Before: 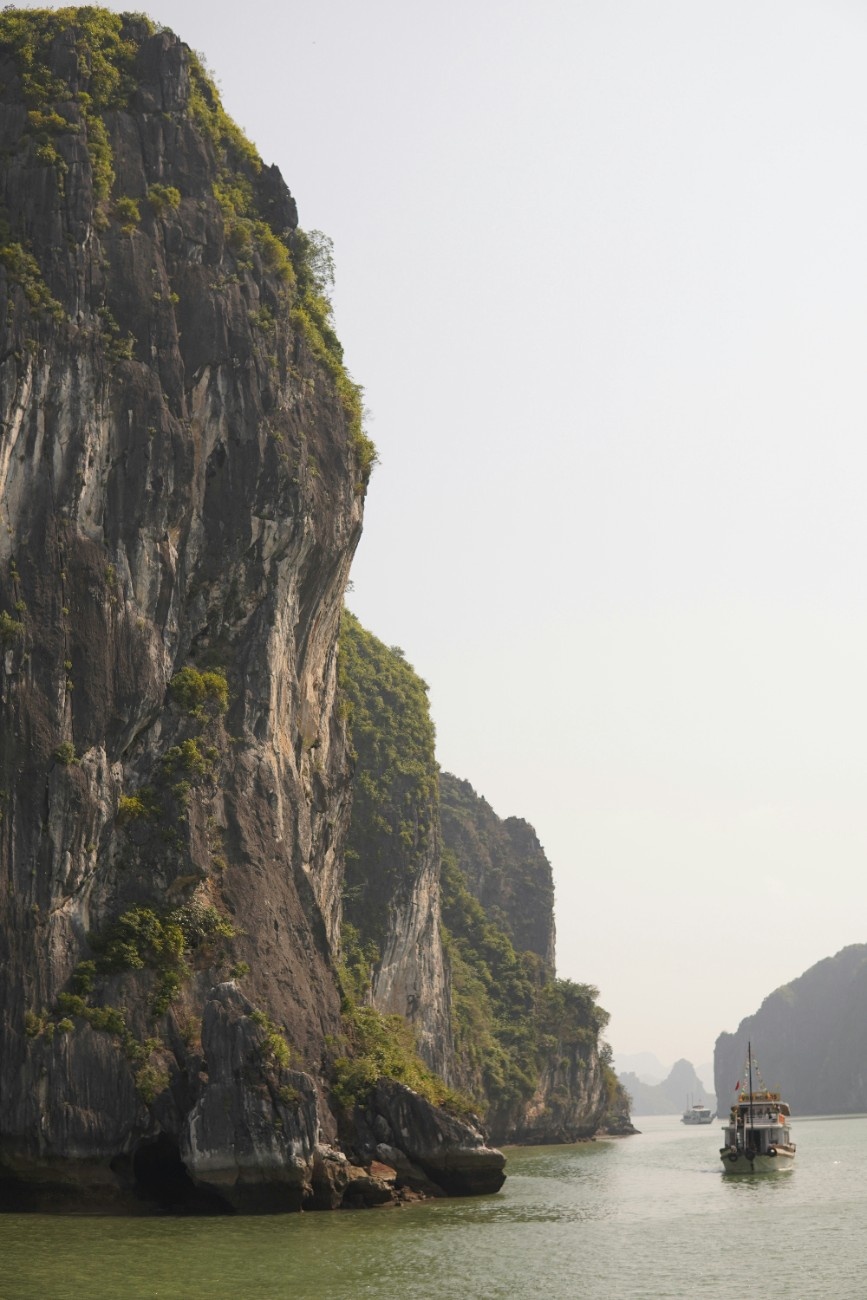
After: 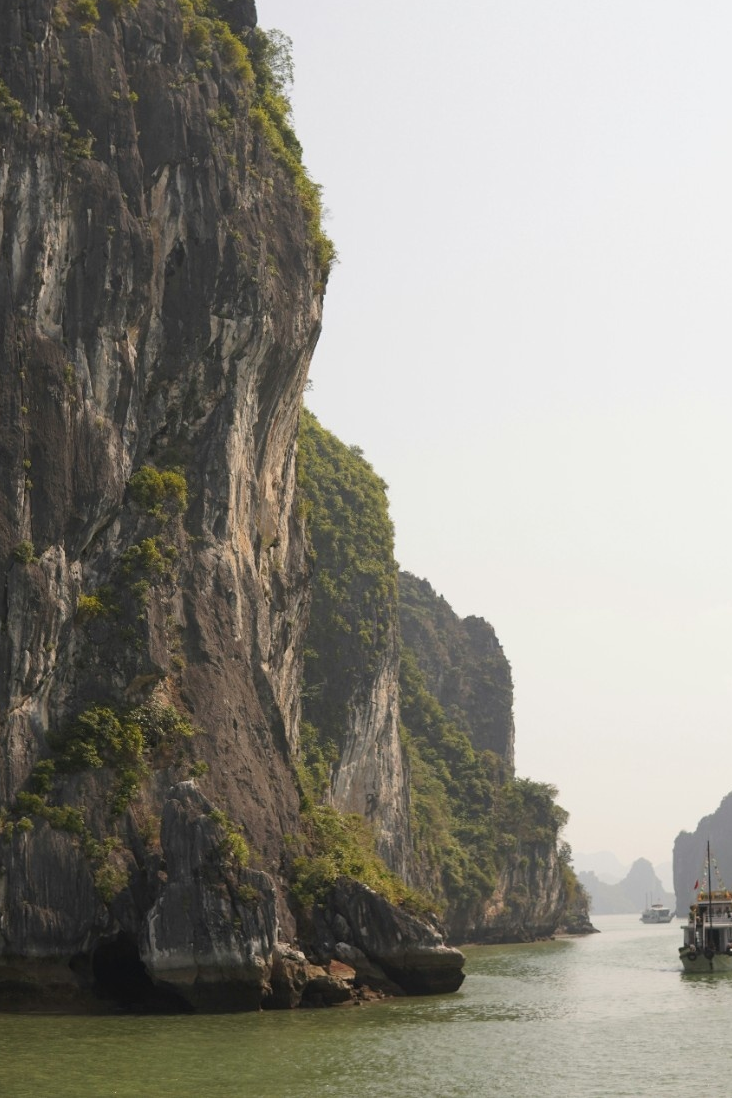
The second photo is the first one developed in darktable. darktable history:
tone equalizer: -7 EV 0.13 EV, smoothing diameter 25%, edges refinement/feathering 10, preserve details guided filter
crop and rotate: left 4.842%, top 15.51%, right 10.668%
